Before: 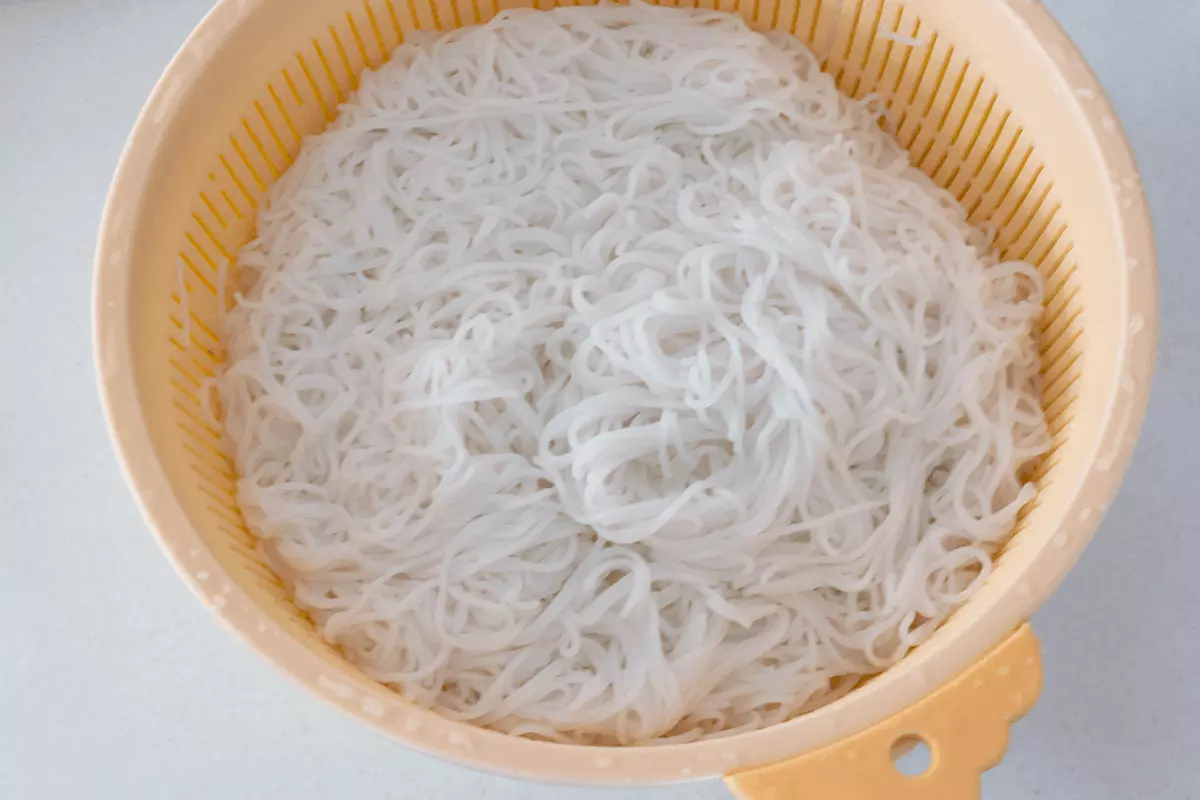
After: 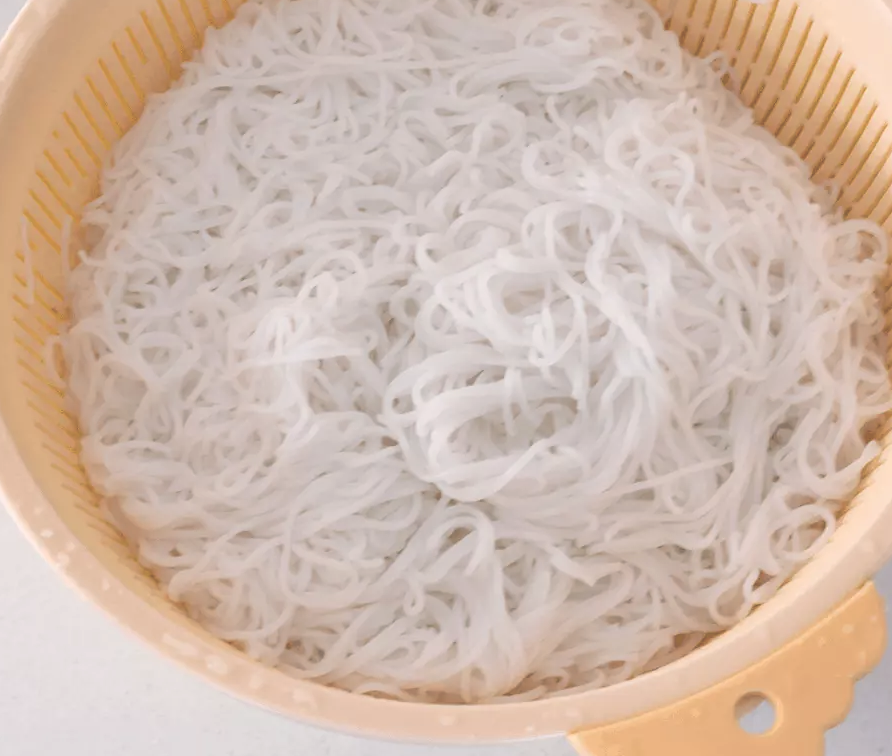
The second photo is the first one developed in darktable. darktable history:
color correction: highlights a* 5.6, highlights b* 5.24, saturation 0.66
exposure: black level correction -0.041, exposure 0.061 EV, compensate highlight preservation false
crop and rotate: left 13.05%, top 5.421%, right 12.558%
contrast brightness saturation: contrast 0.089, saturation 0.273
